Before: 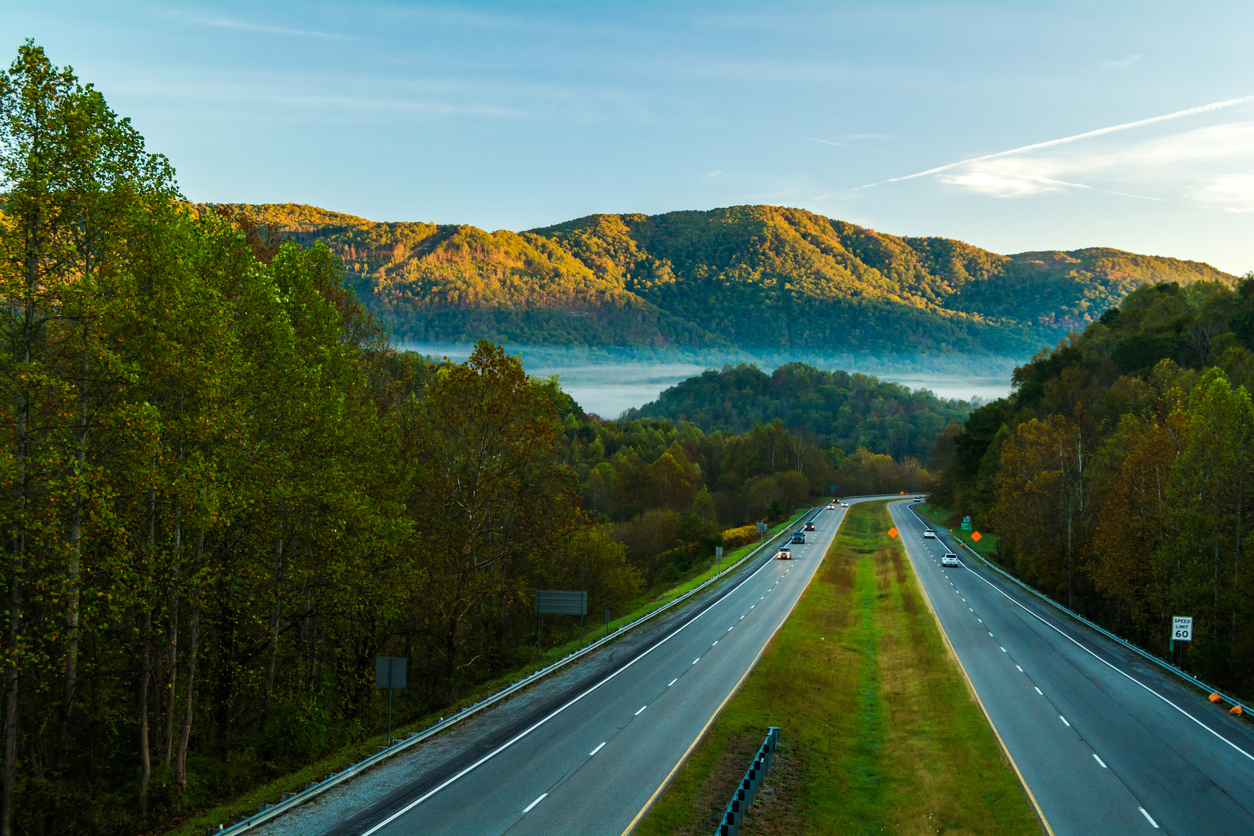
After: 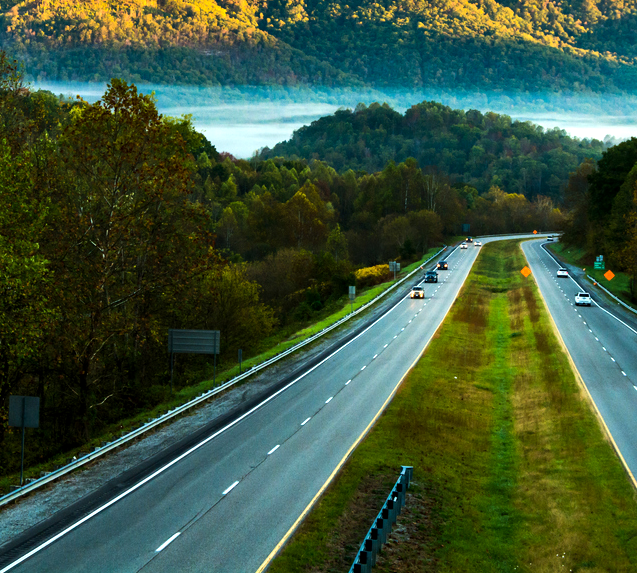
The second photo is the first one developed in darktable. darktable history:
crop and rotate: left 29.323%, top 31.401%, right 19.802%
exposure: black level correction 0.003, exposure 0.146 EV, compensate highlight preservation false
shadows and highlights: shadows 34.91, highlights -34.72, soften with gaussian
tone equalizer: -8 EV -0.76 EV, -7 EV -0.721 EV, -6 EV -0.607 EV, -5 EV -0.38 EV, -3 EV 0.393 EV, -2 EV 0.6 EV, -1 EV 0.698 EV, +0 EV 0.763 EV, edges refinement/feathering 500, mask exposure compensation -1.57 EV, preserve details no
